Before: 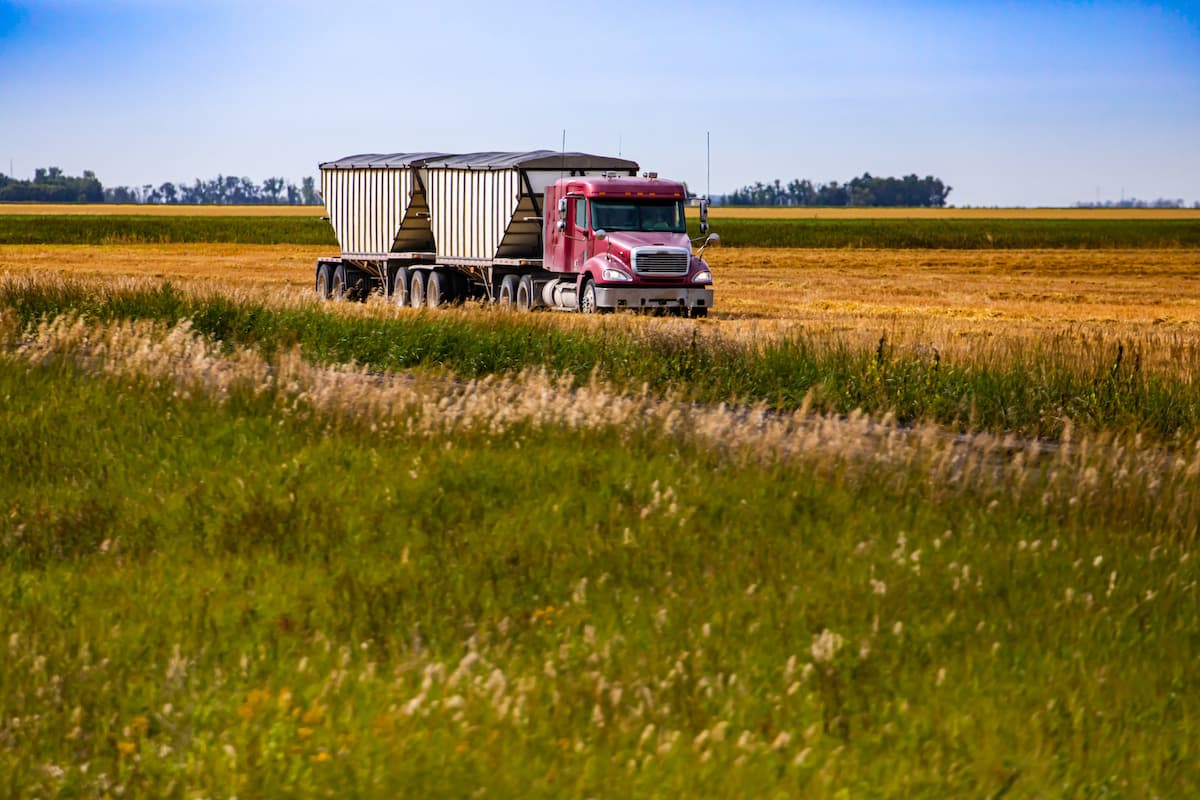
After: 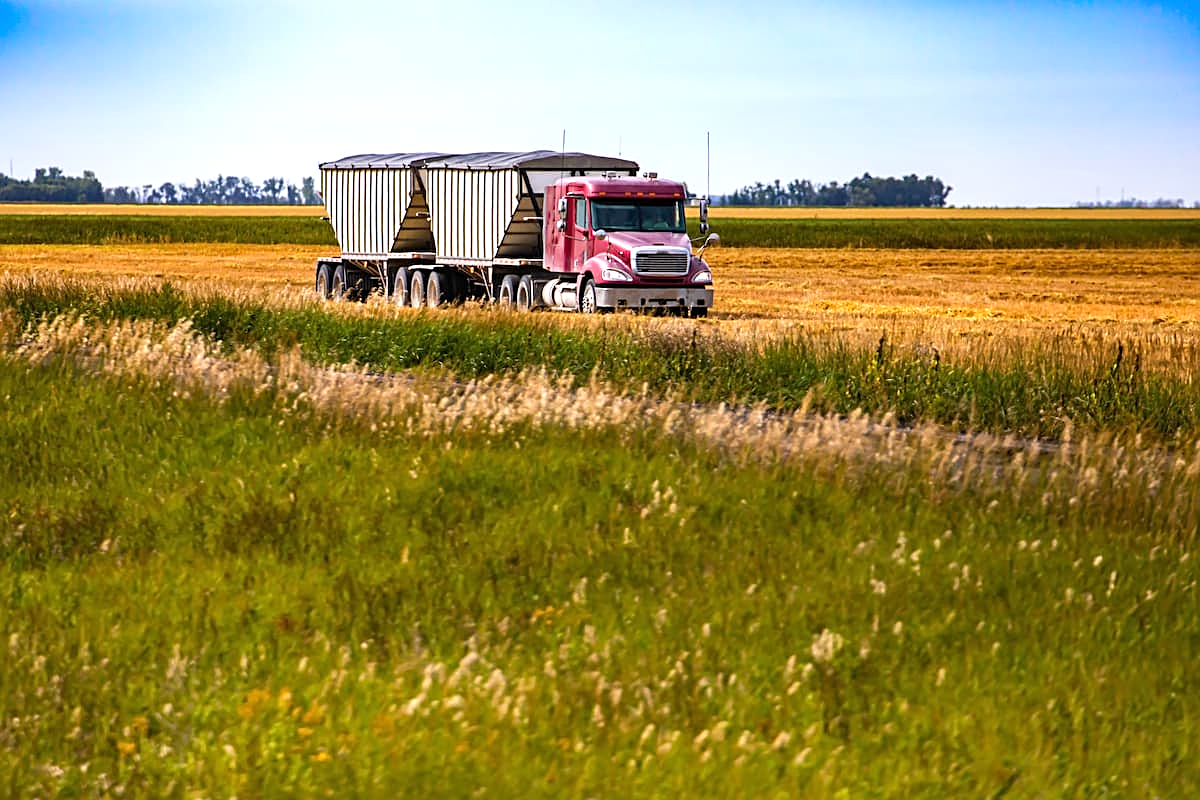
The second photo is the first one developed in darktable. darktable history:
sharpen: on, module defaults
exposure: black level correction 0, exposure 0.498 EV, compensate highlight preservation false
color correction: highlights b* 0.022
